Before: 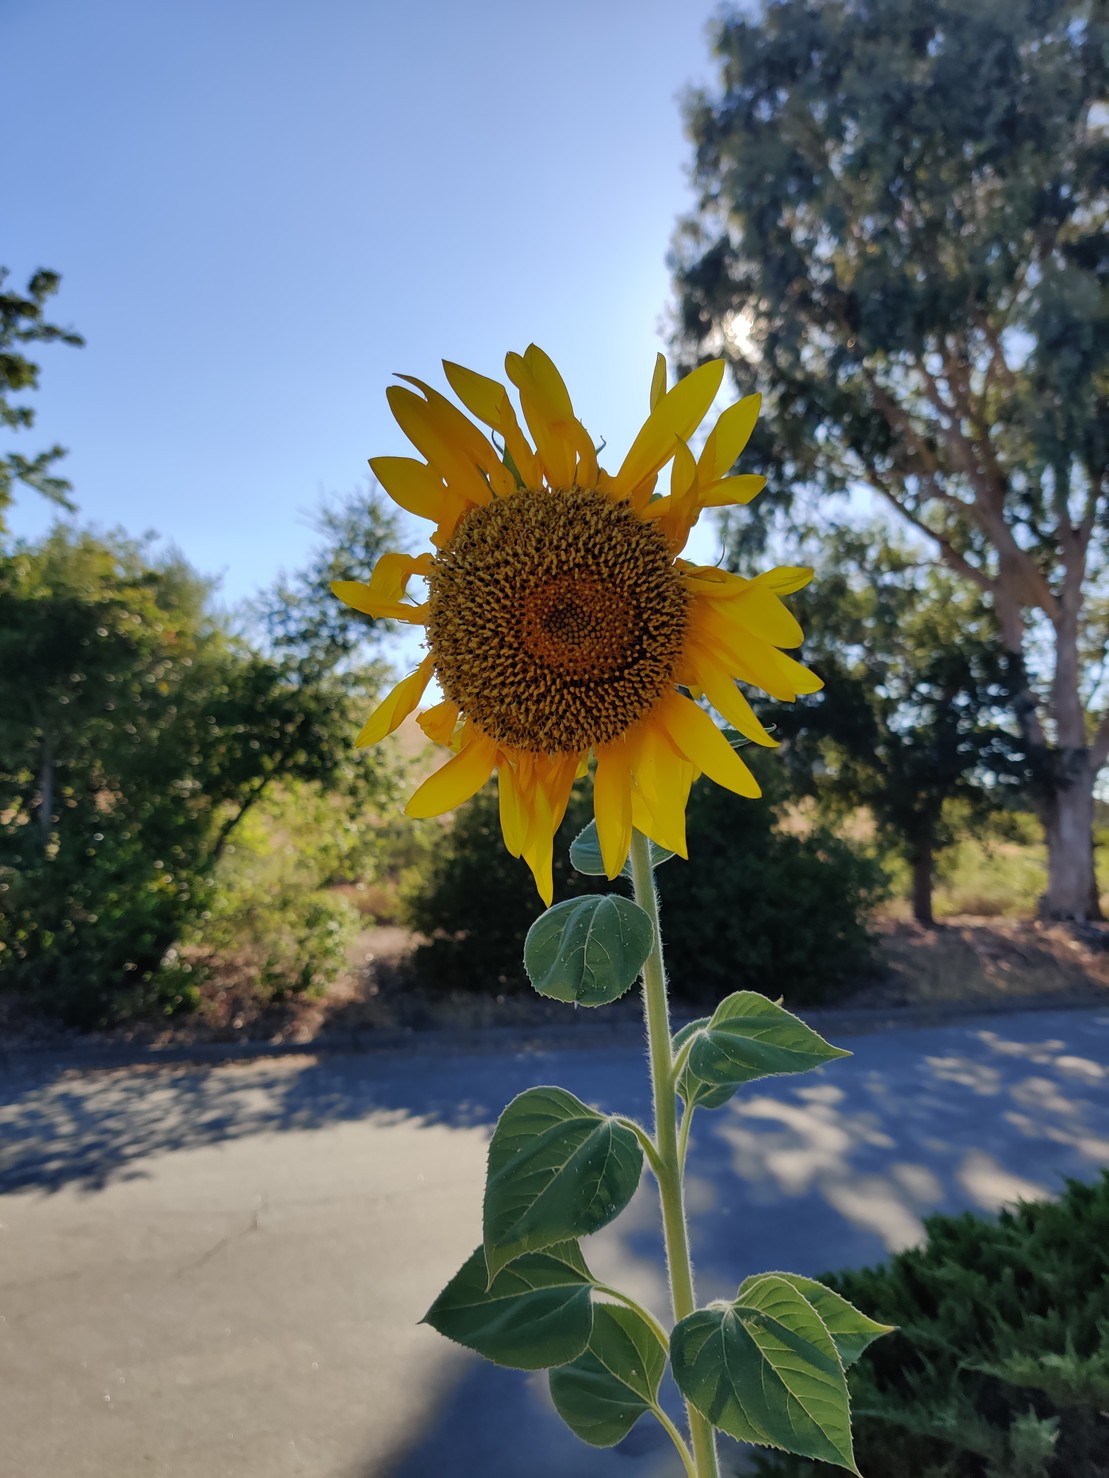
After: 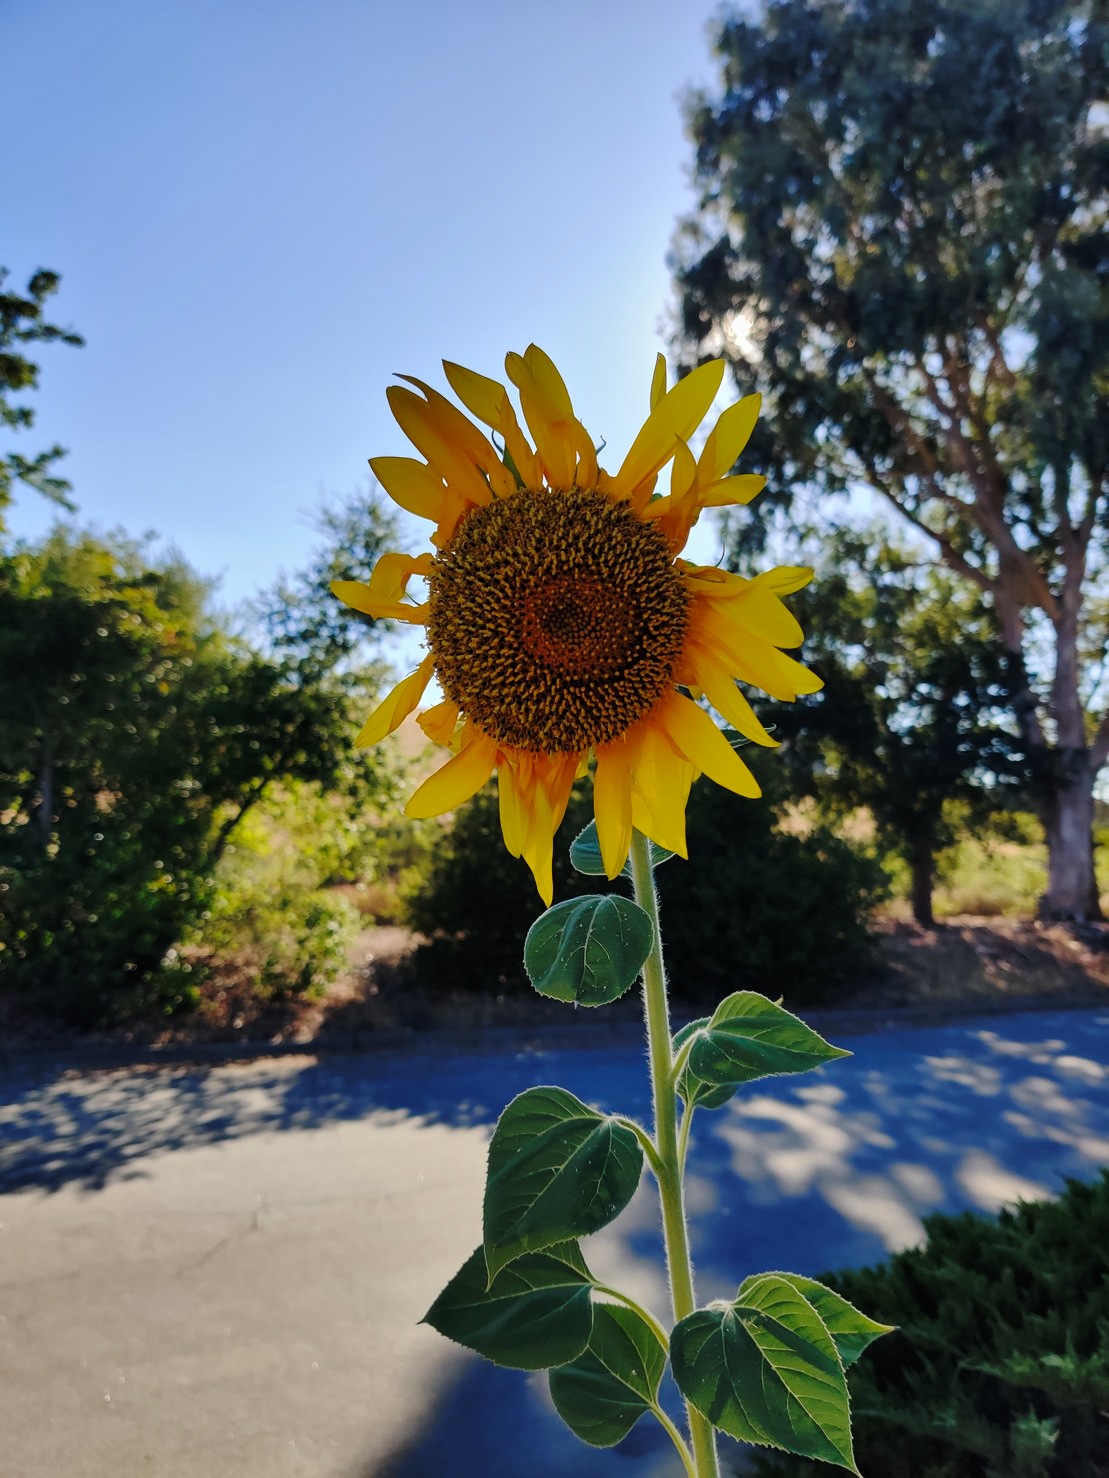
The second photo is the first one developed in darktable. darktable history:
base curve: curves: ch0 [(0, 0) (0.073, 0.04) (0.157, 0.139) (0.492, 0.492) (0.758, 0.758) (1, 1)], preserve colors none
exposure: exposure 0.197 EV, compensate highlight preservation false
tone equalizer: -8 EV -0.002 EV, -7 EV 0.005 EV, -6 EV -0.009 EV, -5 EV 0.011 EV, -4 EV -0.012 EV, -3 EV 0.007 EV, -2 EV -0.062 EV, -1 EV -0.293 EV, +0 EV -0.582 EV, smoothing diameter 2%, edges refinement/feathering 20, mask exposure compensation -1.57 EV, filter diffusion 5
